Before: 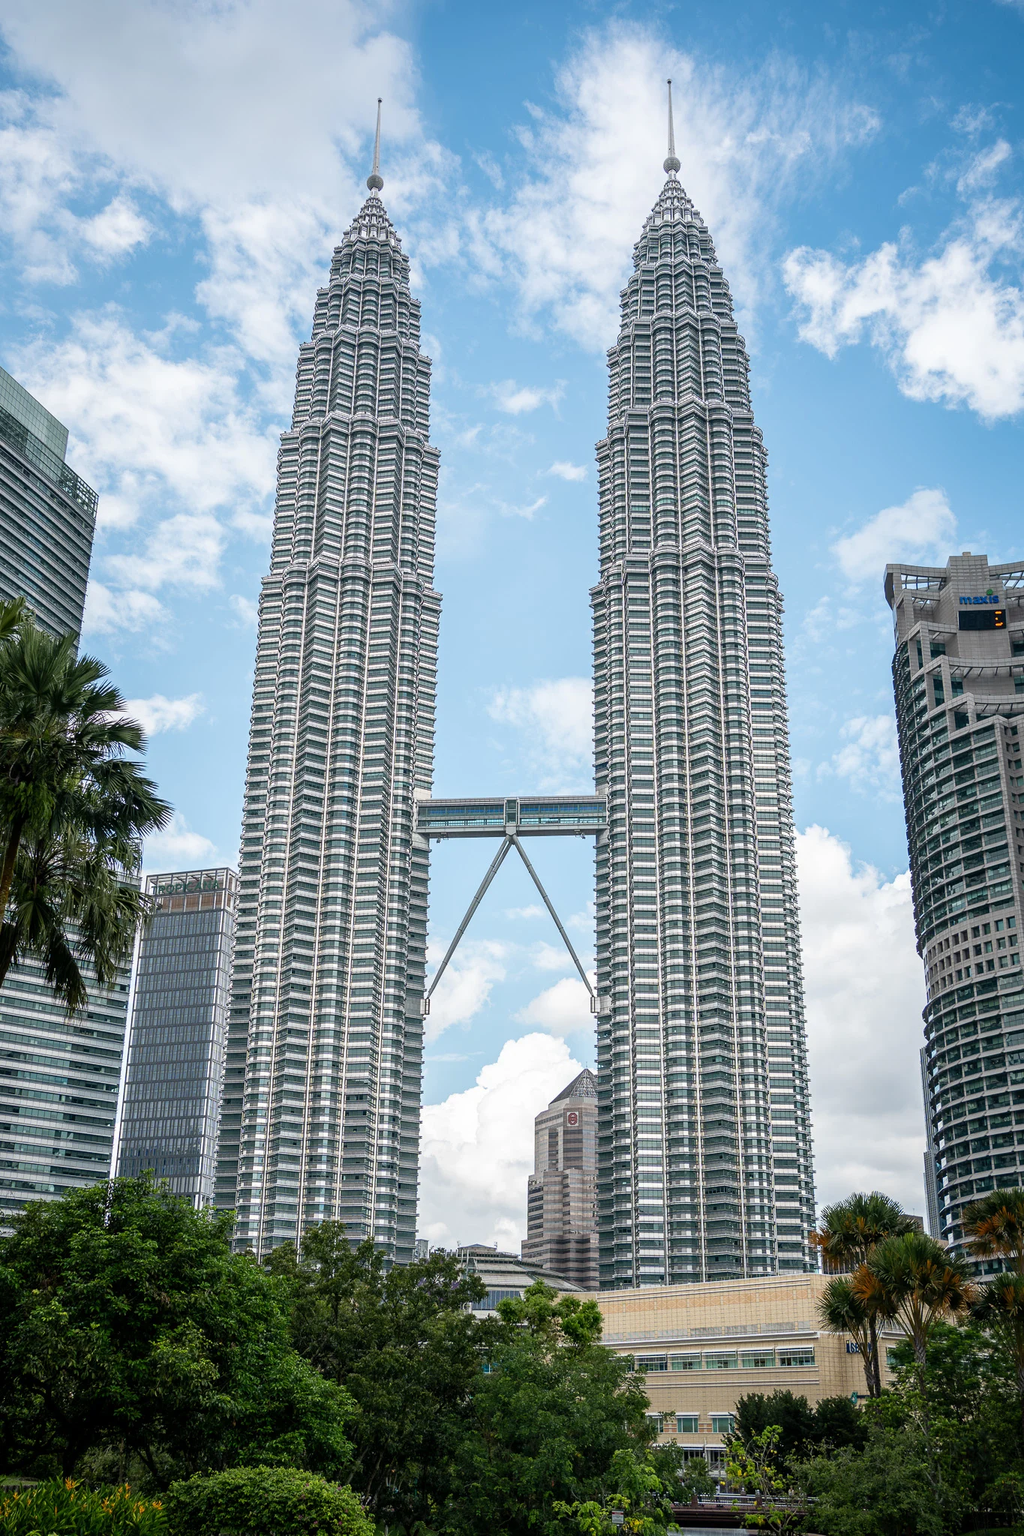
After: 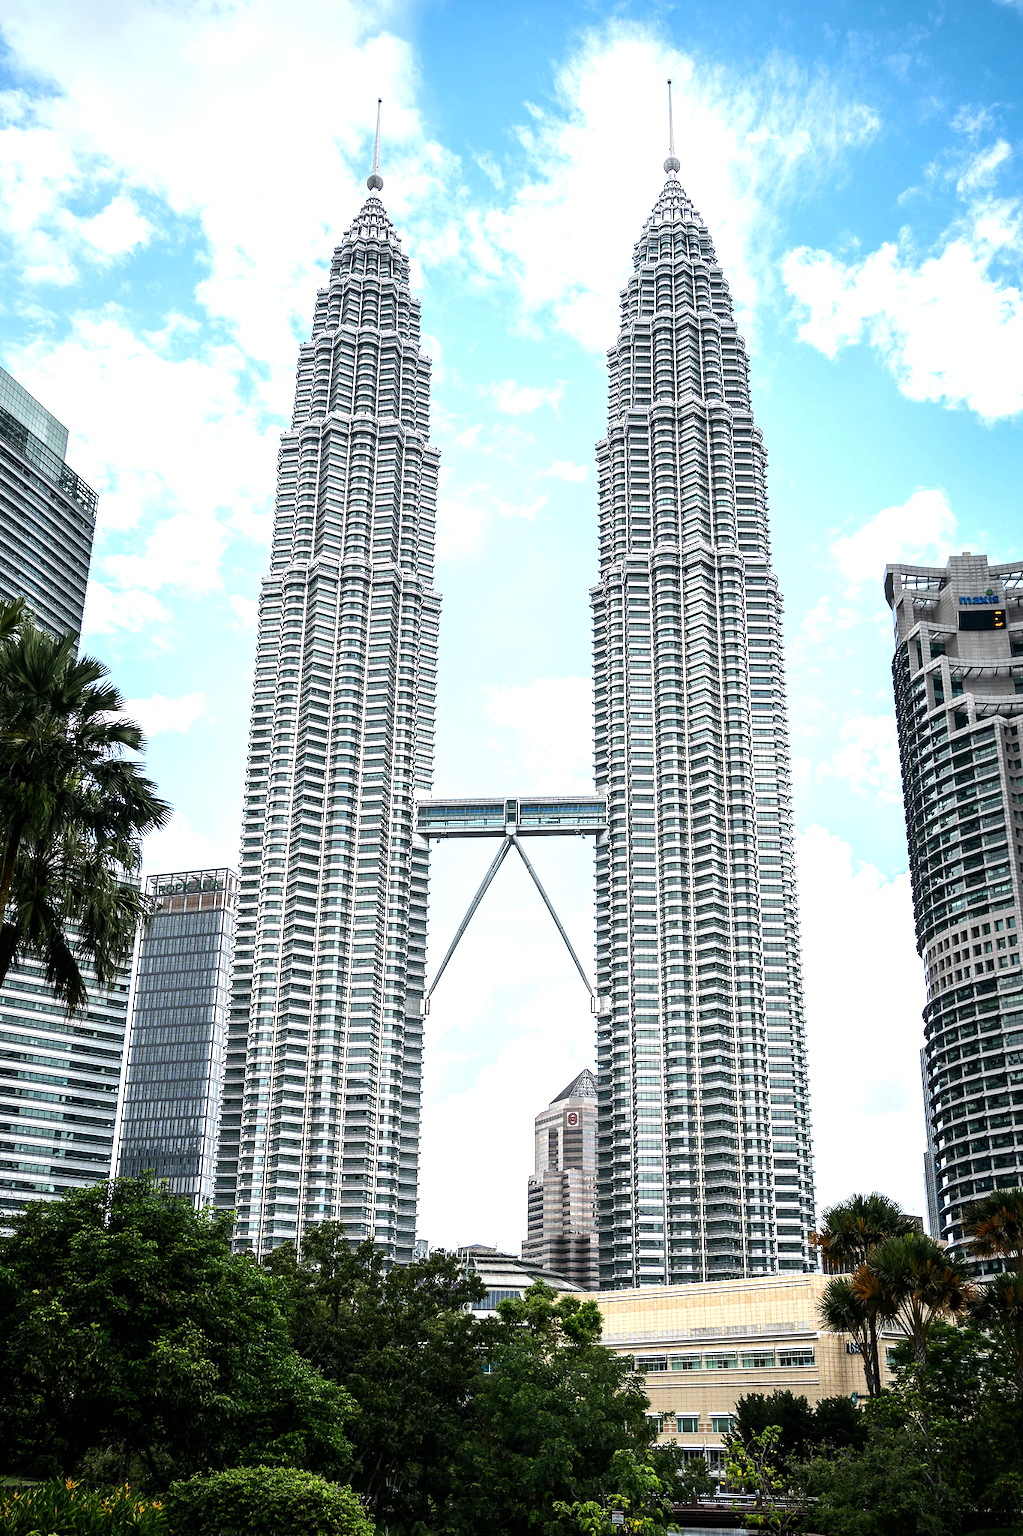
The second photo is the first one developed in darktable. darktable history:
tone equalizer: -8 EV -1.06 EV, -7 EV -1.01 EV, -6 EV -0.834 EV, -5 EV -0.617 EV, -3 EV 0.603 EV, -2 EV 0.85 EV, -1 EV 1.01 EV, +0 EV 1.07 EV, edges refinement/feathering 500, mask exposure compensation -1.57 EV, preserve details no
